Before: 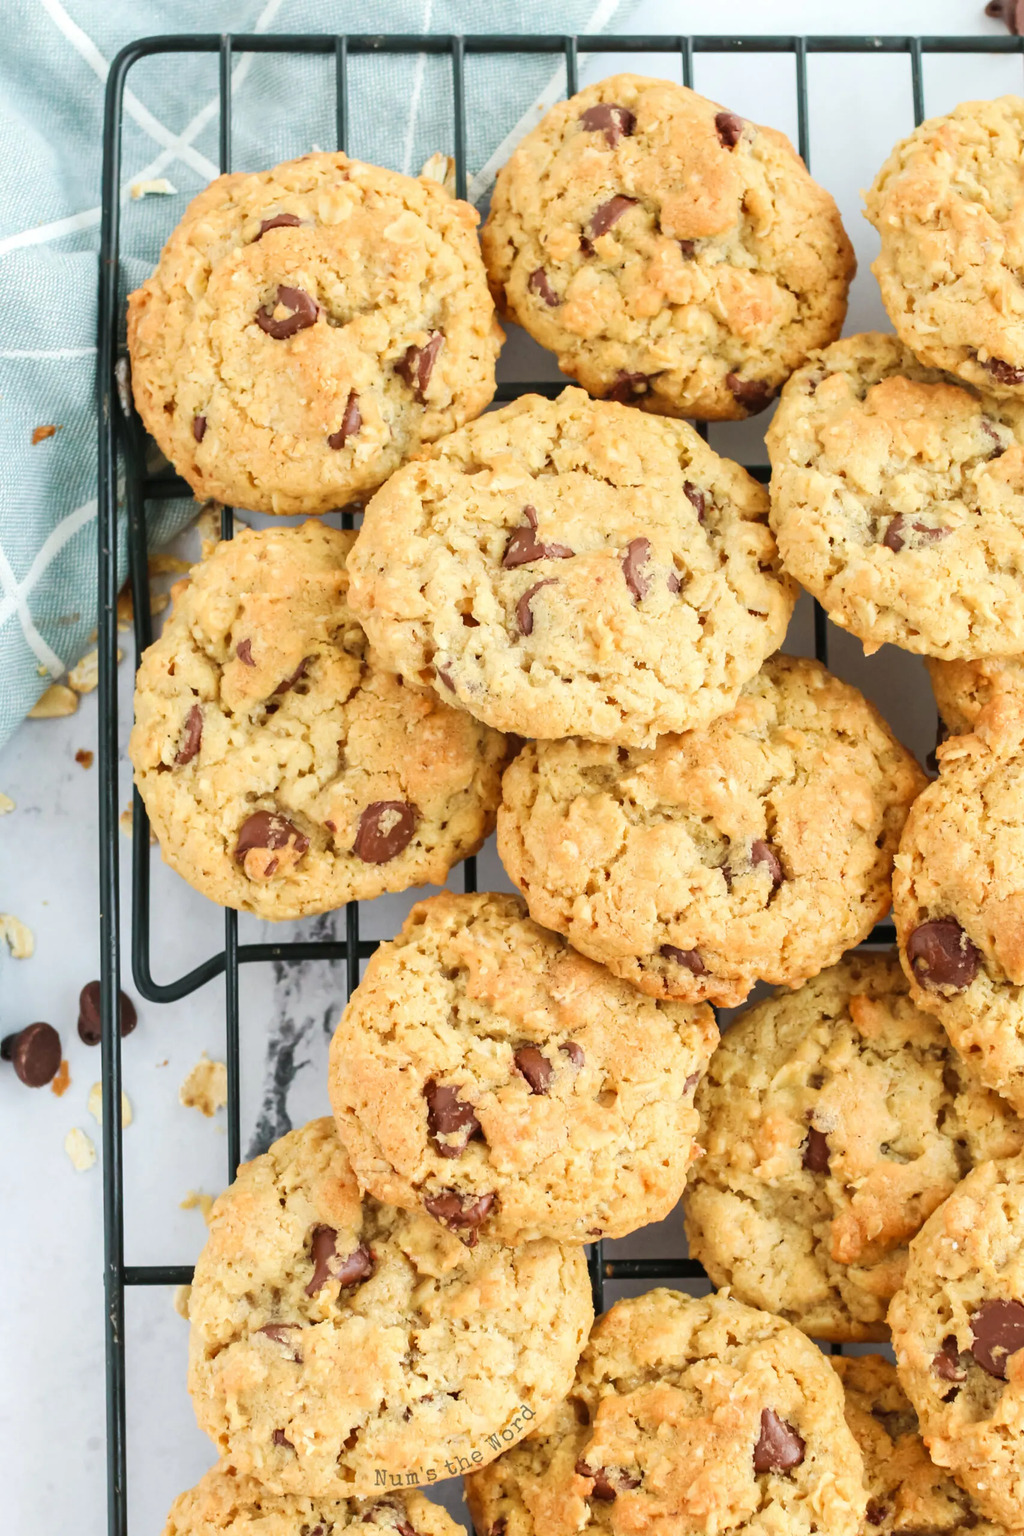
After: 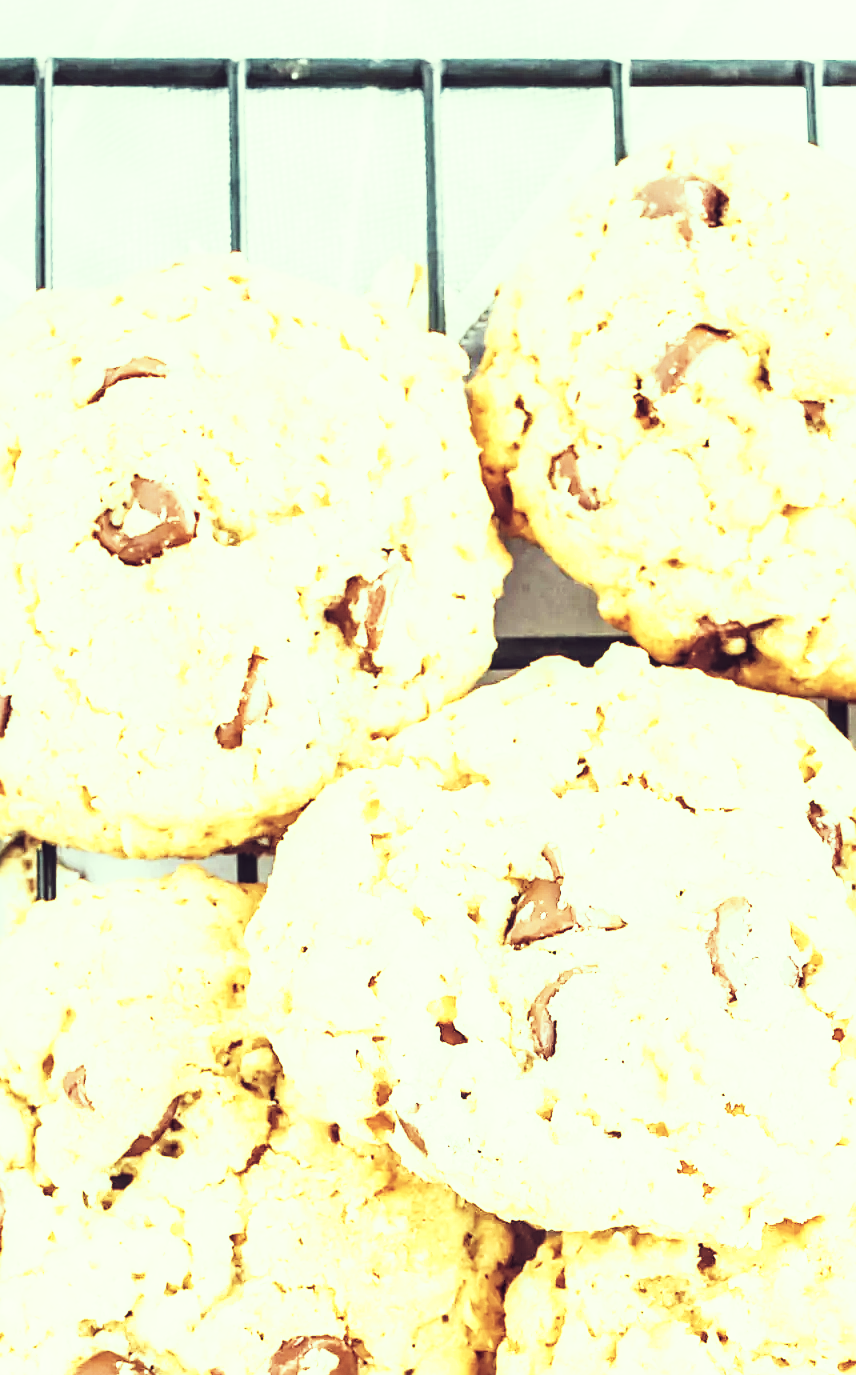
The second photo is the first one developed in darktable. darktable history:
color correction: highlights a* -20.91, highlights b* 21.04, shadows a* 19.78, shadows b* -21.14, saturation 0.458
contrast brightness saturation: contrast 0.044, saturation 0.066
tone curve: curves: ch0 [(0, 0) (0.003, 0.005) (0.011, 0.008) (0.025, 0.013) (0.044, 0.017) (0.069, 0.022) (0.1, 0.029) (0.136, 0.038) (0.177, 0.053) (0.224, 0.081) (0.277, 0.128) (0.335, 0.214) (0.399, 0.343) (0.468, 0.478) (0.543, 0.641) (0.623, 0.798) (0.709, 0.911) (0.801, 0.971) (0.898, 0.99) (1, 1)], preserve colors none
exposure: black level correction 0, exposure 1.331 EV, compensate highlight preservation false
local contrast: on, module defaults
crop: left 19.5%, right 30.298%, bottom 46.264%
sharpen: on, module defaults
